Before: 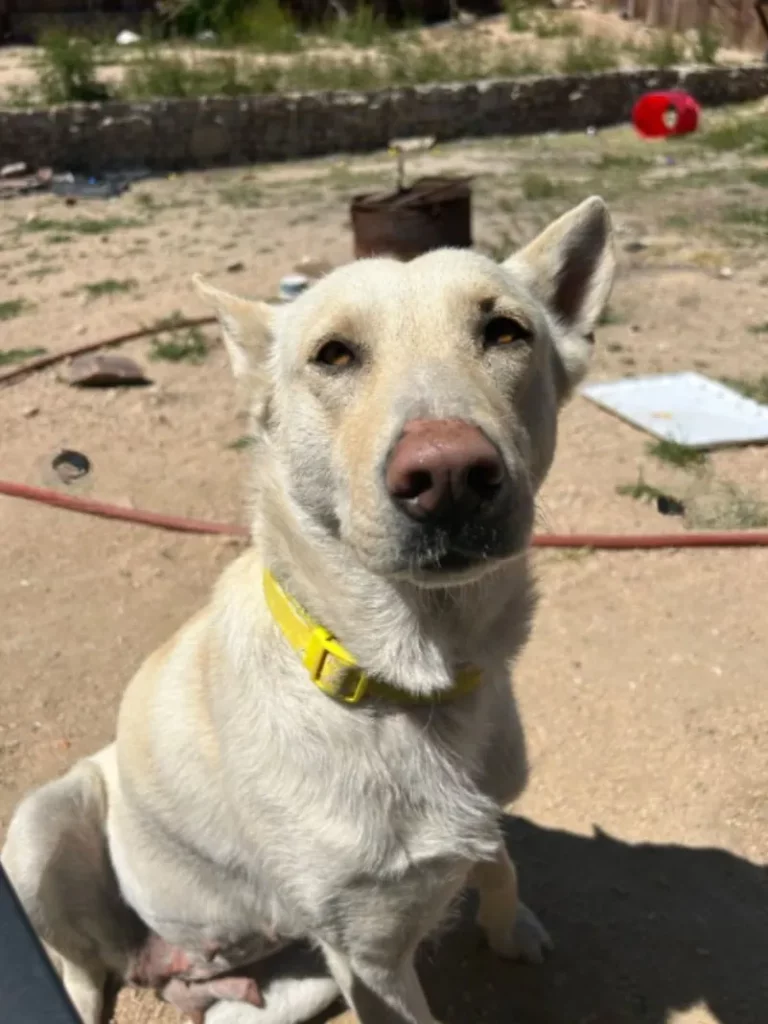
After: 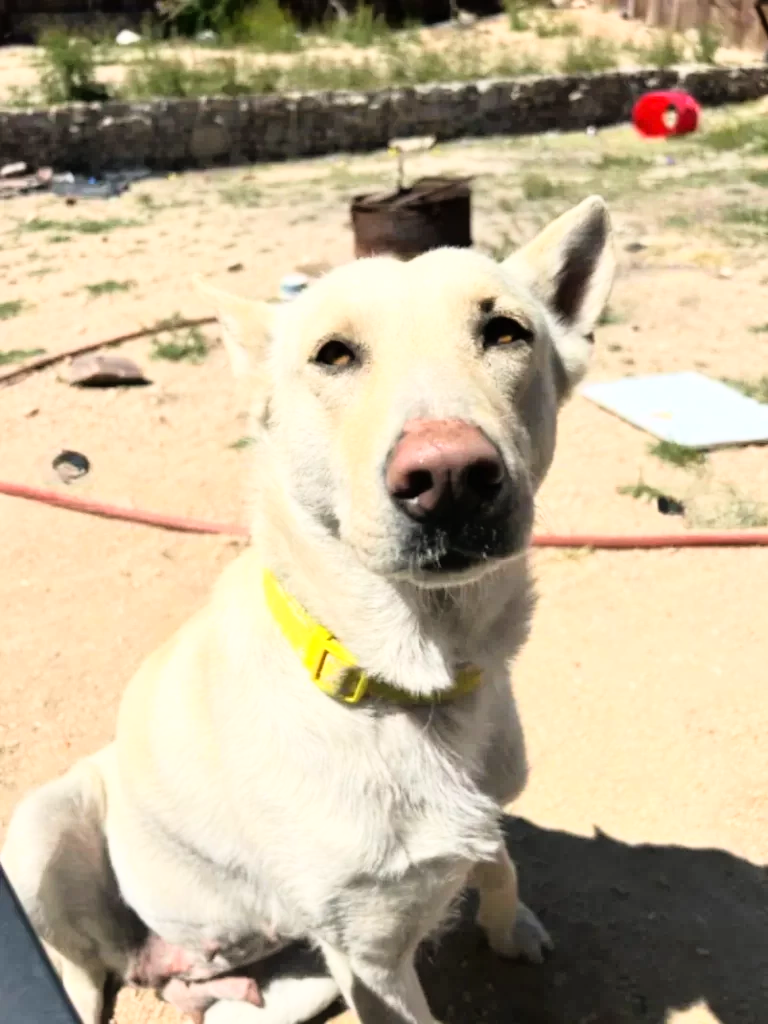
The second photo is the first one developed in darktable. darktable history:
base curve: curves: ch0 [(0, 0) (0.012, 0.01) (0.073, 0.168) (0.31, 0.711) (0.645, 0.957) (1, 1)], exposure shift 0.584
